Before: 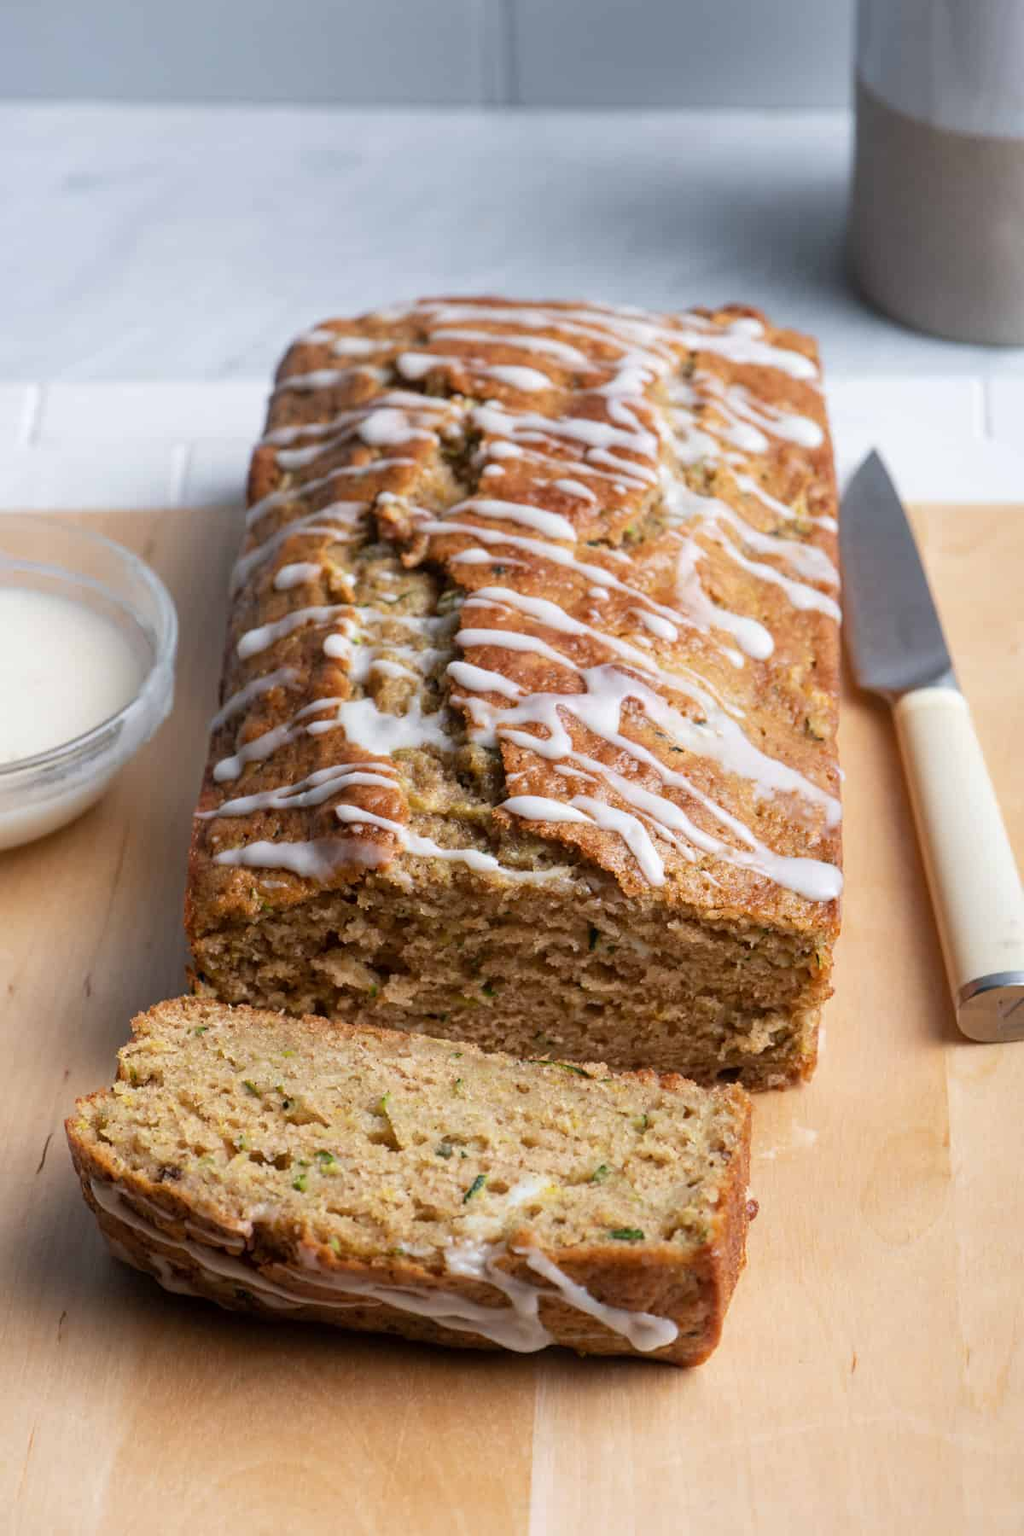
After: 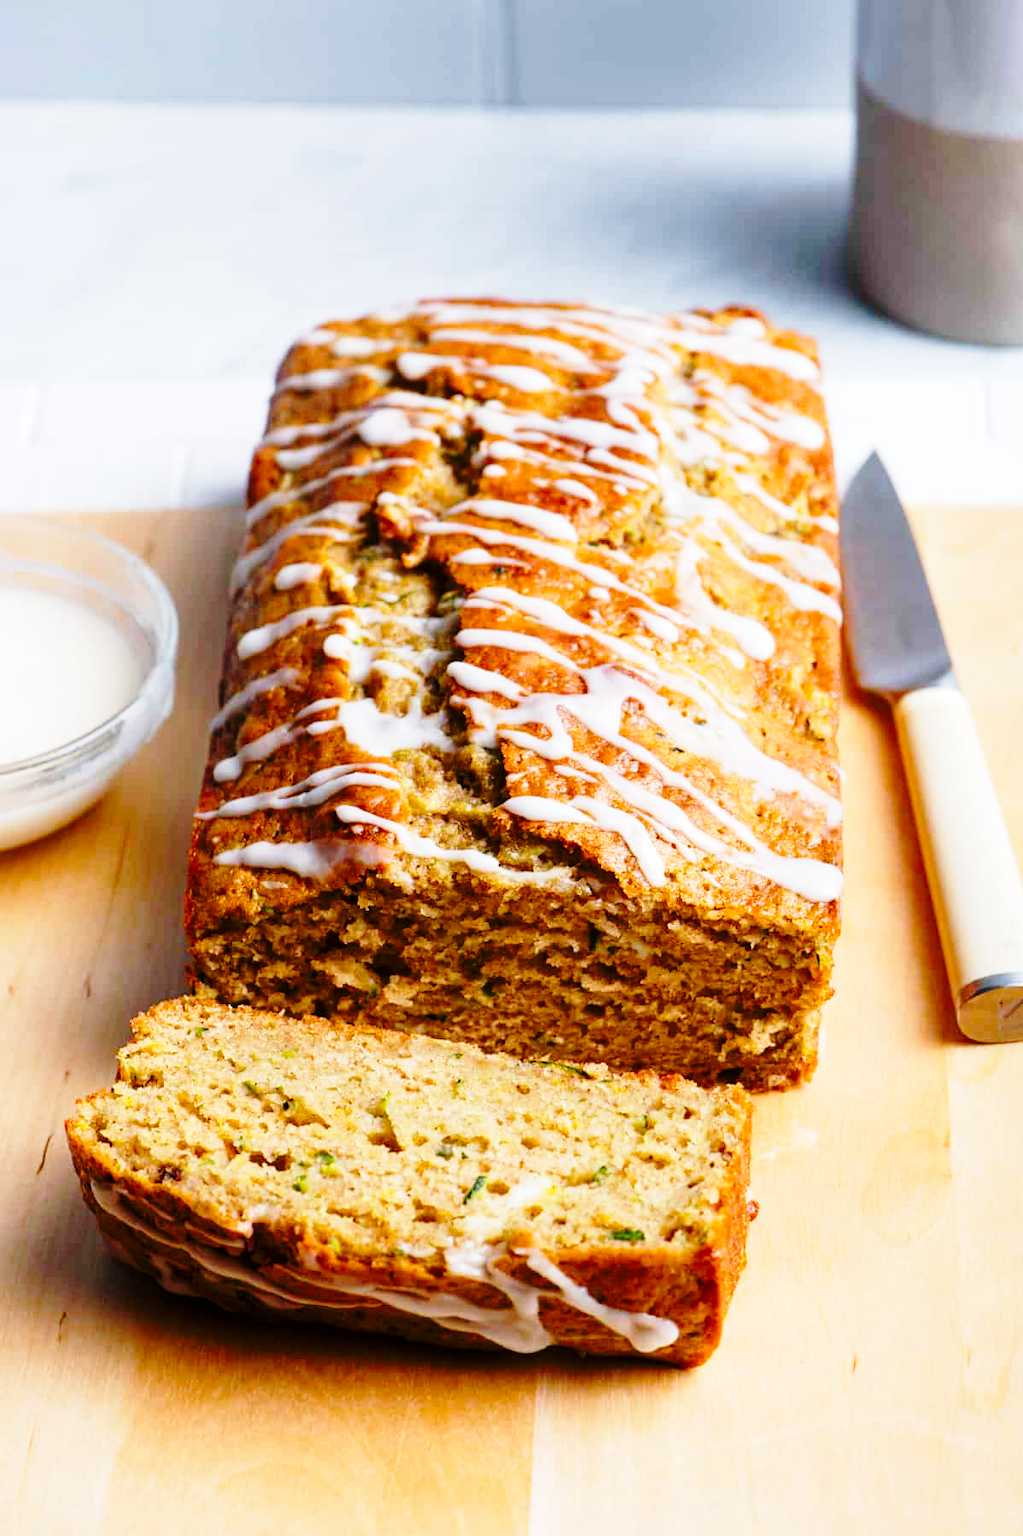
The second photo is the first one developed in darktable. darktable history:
color balance rgb: perceptual saturation grading › global saturation 35%, perceptual saturation grading › highlights -25%, perceptual saturation grading › shadows 25%, global vibrance 10%
base curve: curves: ch0 [(0, 0) (0.04, 0.03) (0.133, 0.232) (0.448, 0.748) (0.843, 0.968) (1, 1)], preserve colors none
